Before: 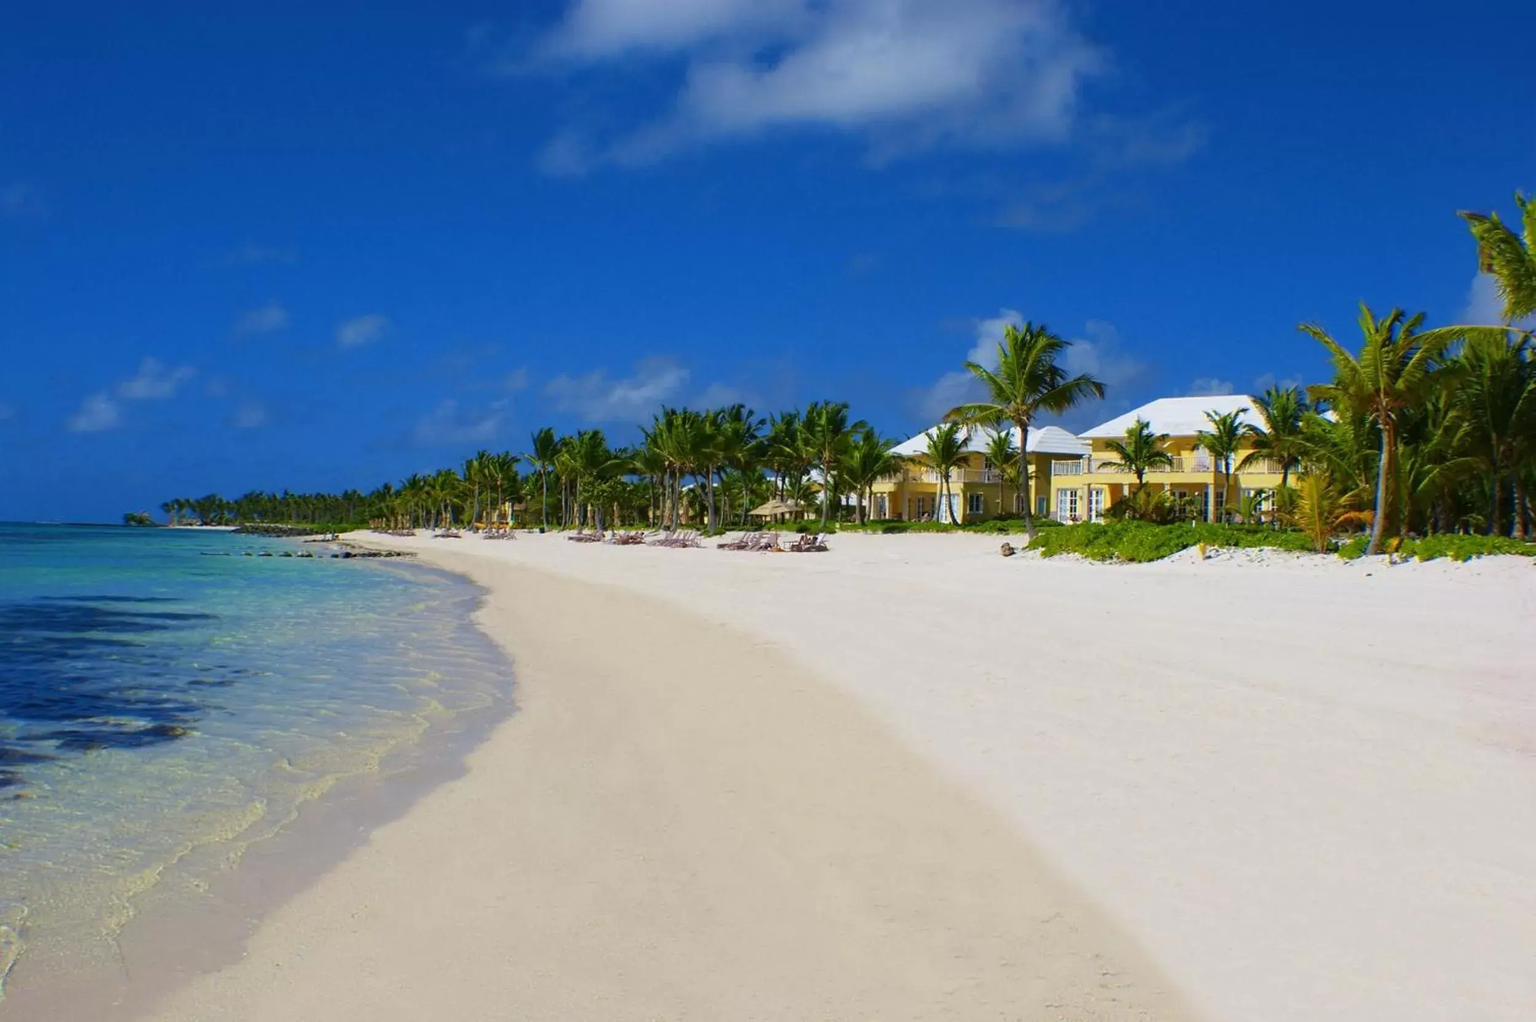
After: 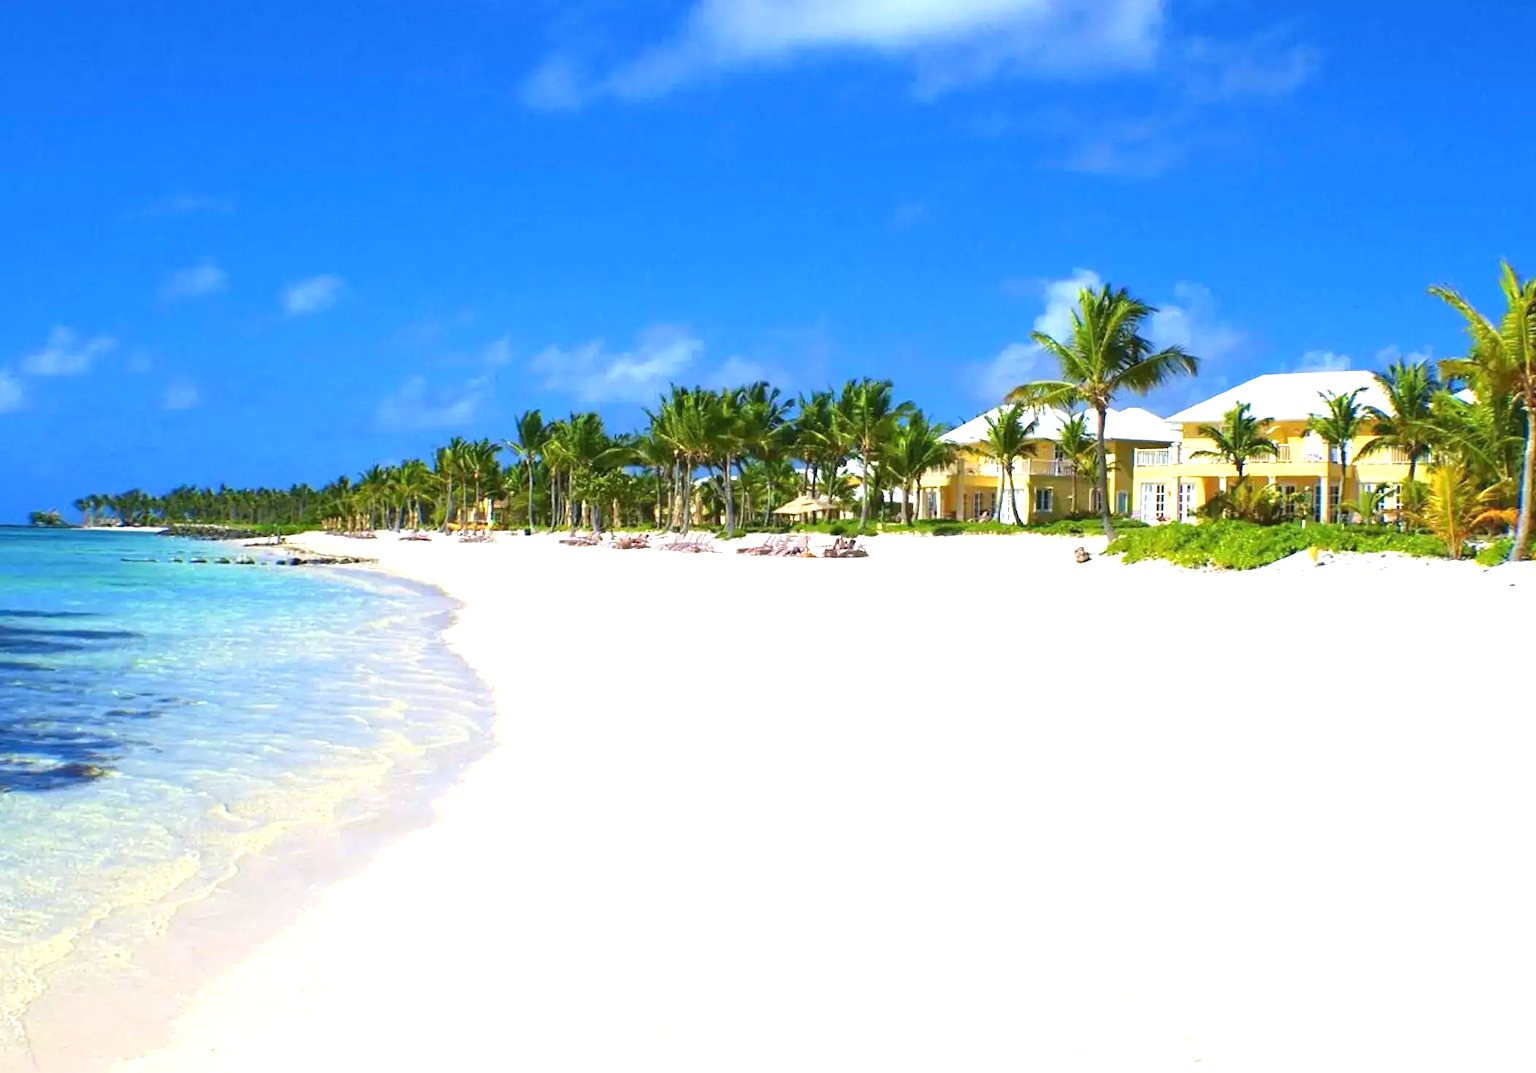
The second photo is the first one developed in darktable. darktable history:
crop: left 6.446%, top 8.188%, right 9.538%, bottom 3.548%
exposure: black level correction 0, exposure 1.4 EV, compensate highlight preservation false
